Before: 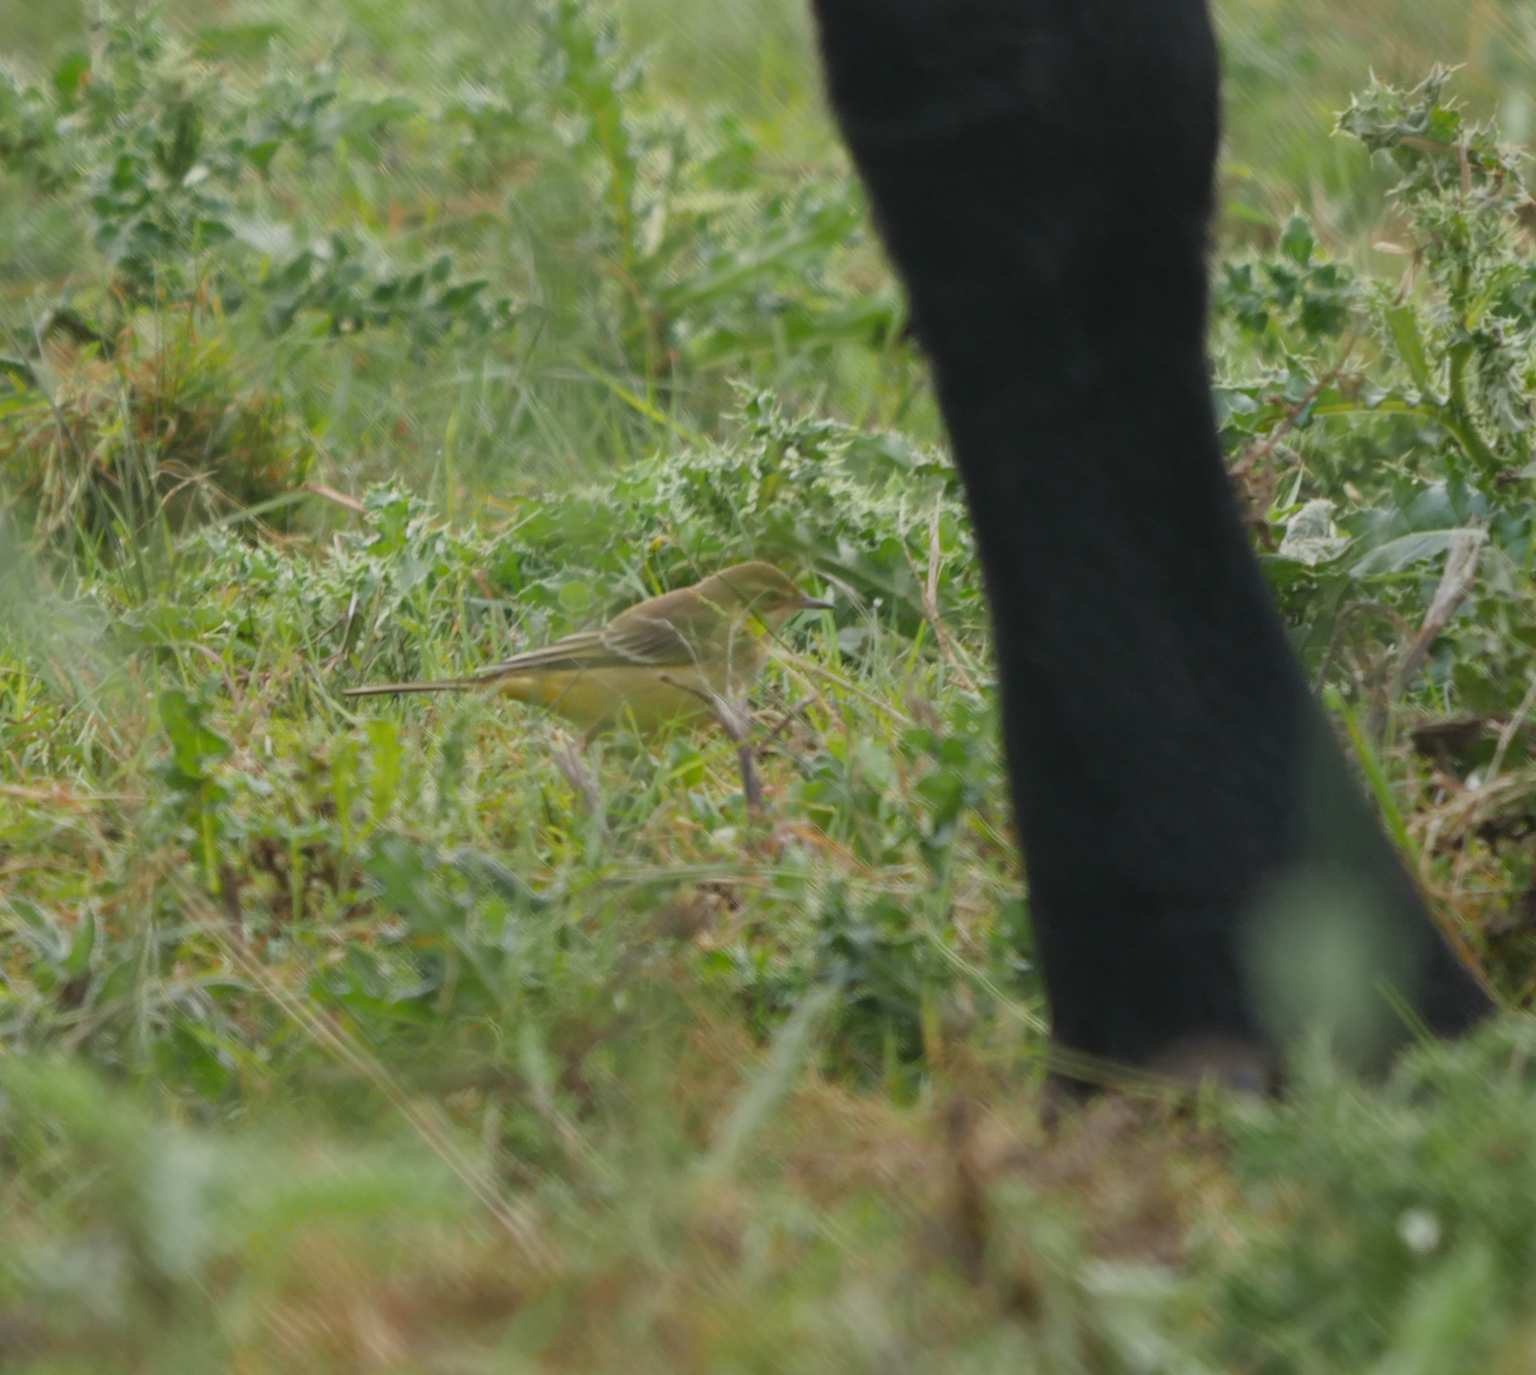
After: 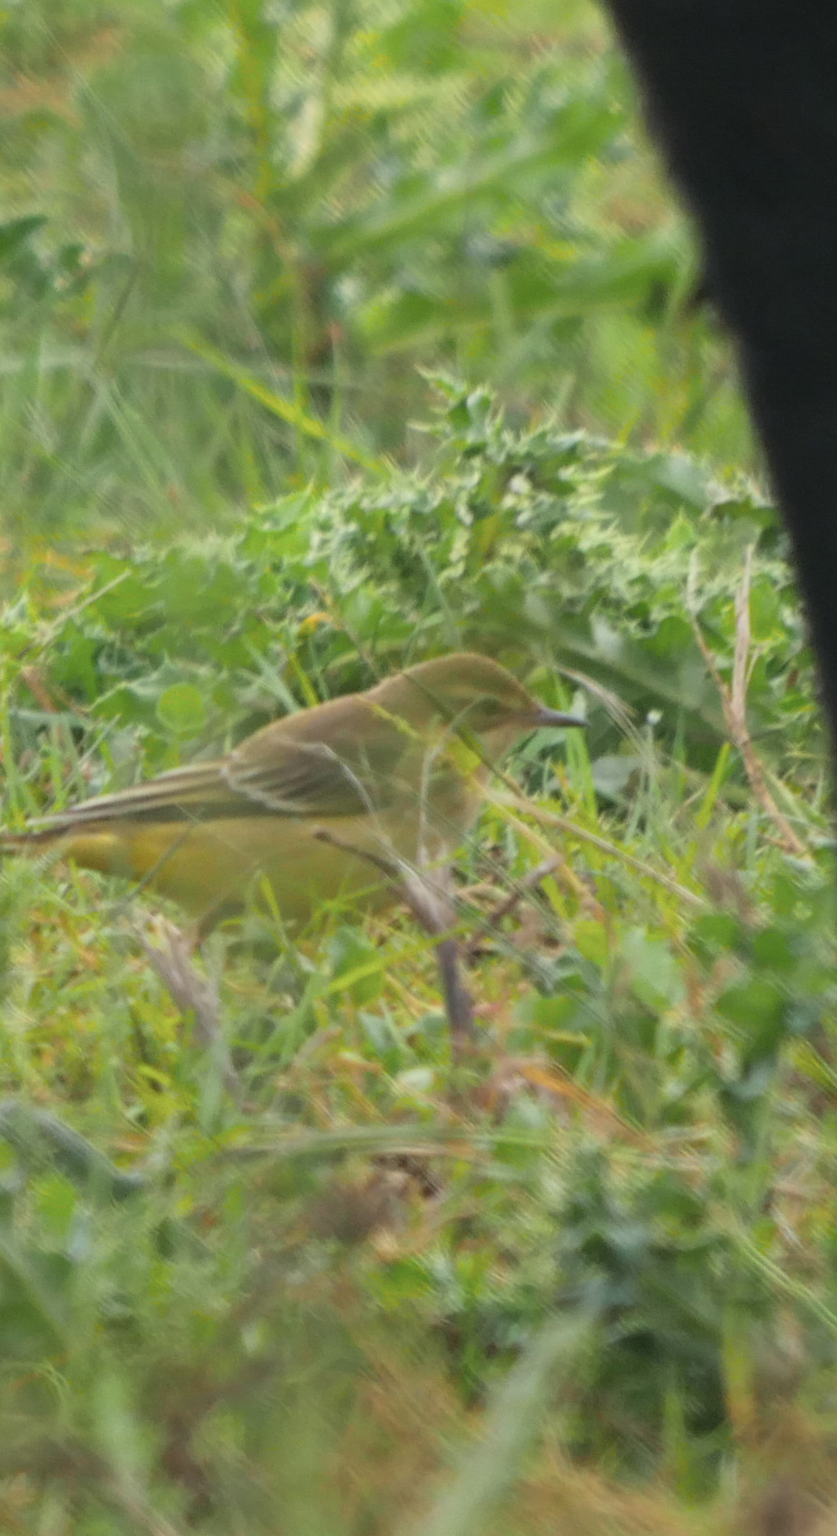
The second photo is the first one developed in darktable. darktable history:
crop and rotate: left 29.853%, top 10.385%, right 35.154%, bottom 17.922%
levels: levels [0, 0.474, 0.947]
color balance rgb: linear chroma grading › shadows -39.444%, linear chroma grading › highlights 40.033%, linear chroma grading › global chroma 44.513%, linear chroma grading › mid-tones -29.554%, perceptual saturation grading › global saturation -26.938%, global vibrance 15.113%
